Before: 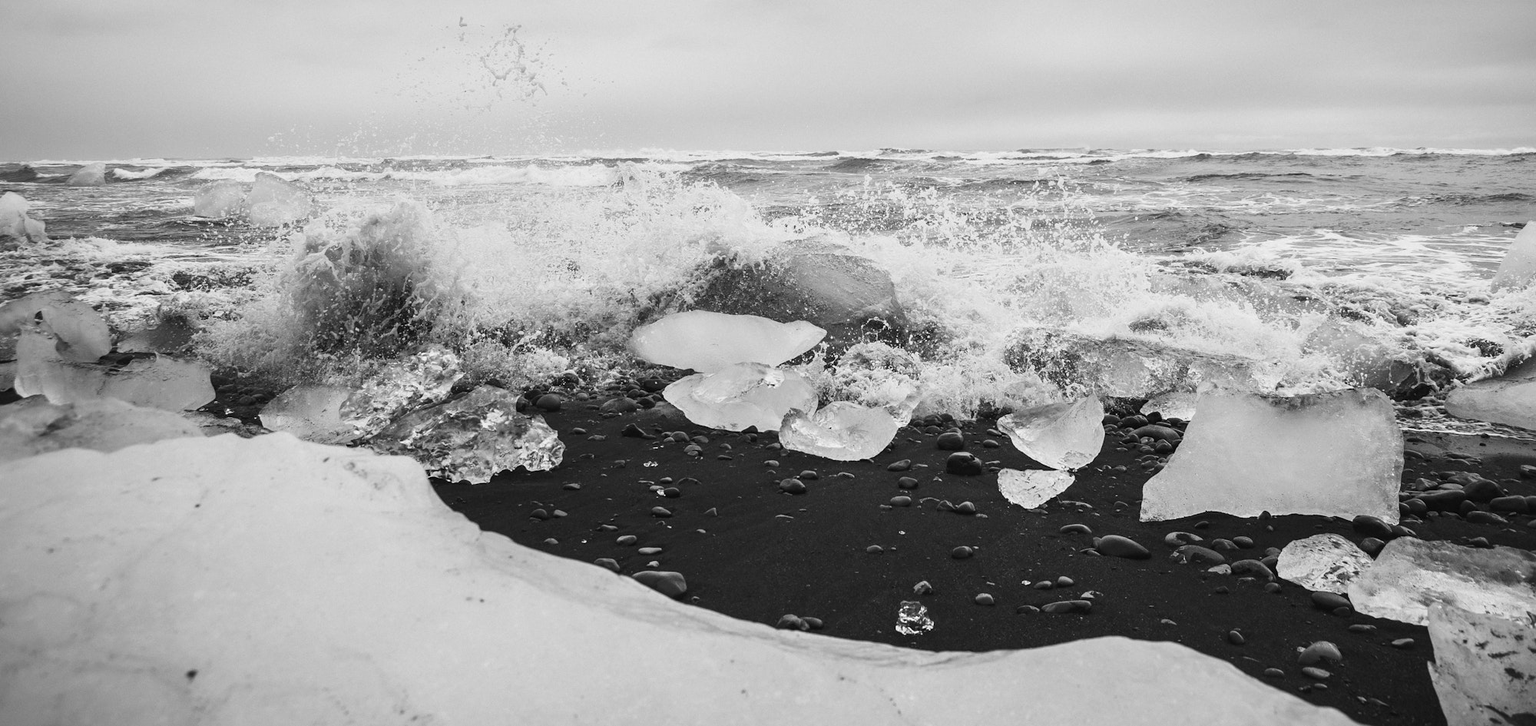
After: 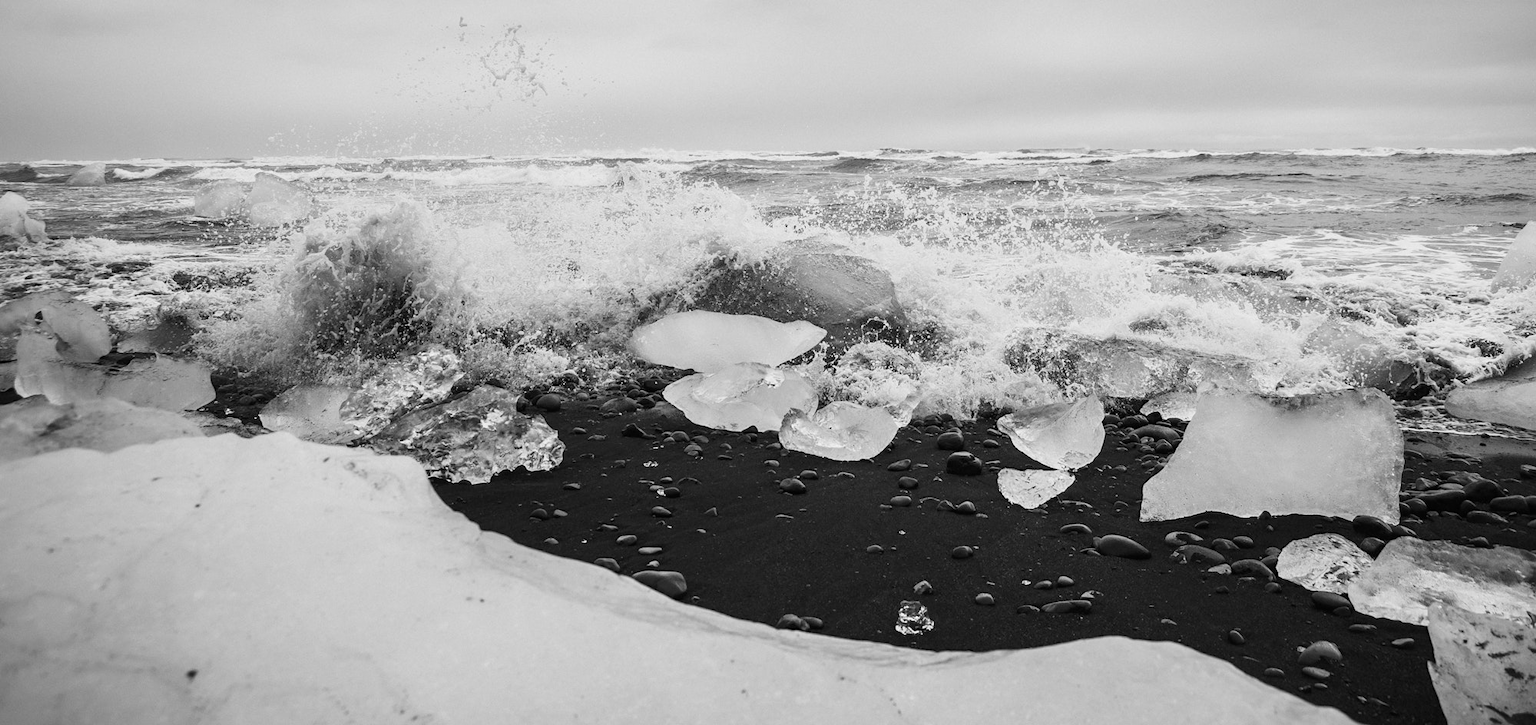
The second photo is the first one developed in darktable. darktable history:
exposure: exposure -0.041 EV, compensate highlight preservation false
color correction: highlights b* -0.036, saturation 0.198
